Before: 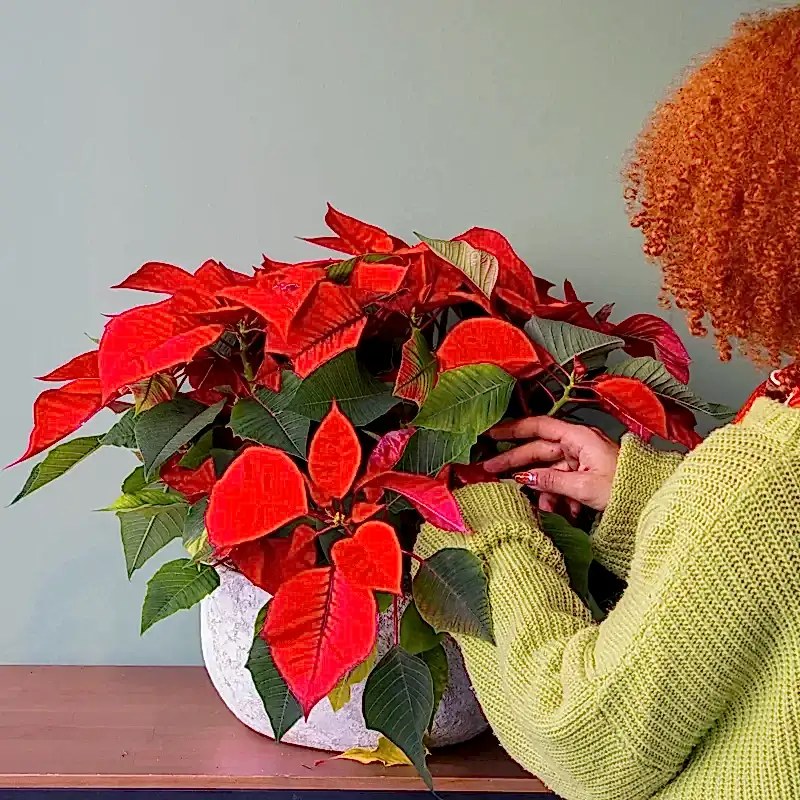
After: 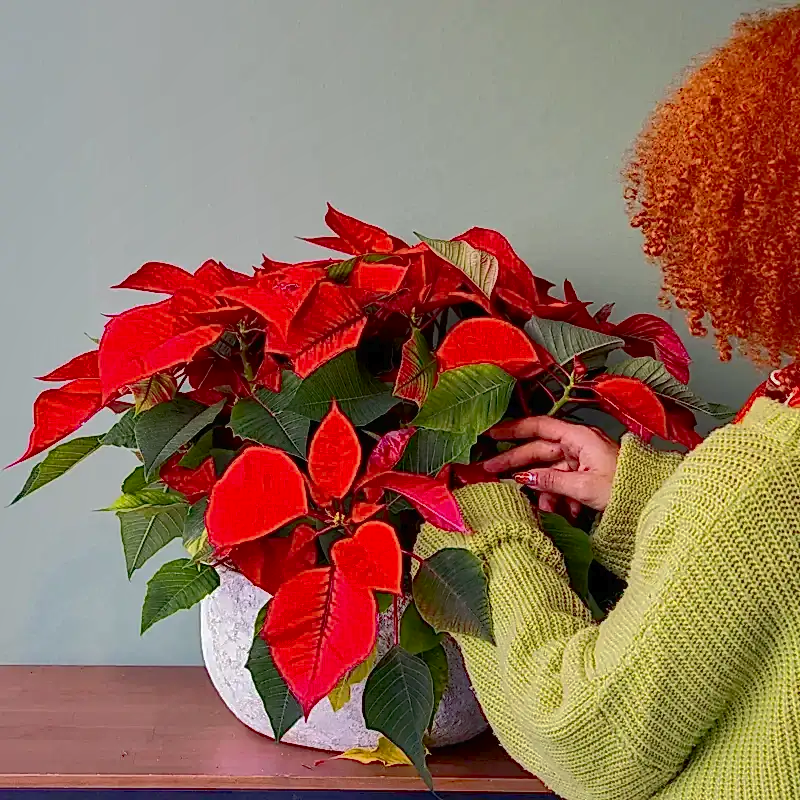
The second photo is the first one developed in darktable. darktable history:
shadows and highlights: on, module defaults
tone curve: curves: ch0 [(0, 0) (0.003, 0.006) (0.011, 0.01) (0.025, 0.017) (0.044, 0.029) (0.069, 0.043) (0.1, 0.064) (0.136, 0.091) (0.177, 0.128) (0.224, 0.162) (0.277, 0.206) (0.335, 0.258) (0.399, 0.324) (0.468, 0.404) (0.543, 0.499) (0.623, 0.595) (0.709, 0.693) (0.801, 0.786) (0.898, 0.883) (1, 1)], color space Lab, independent channels, preserve colors none
